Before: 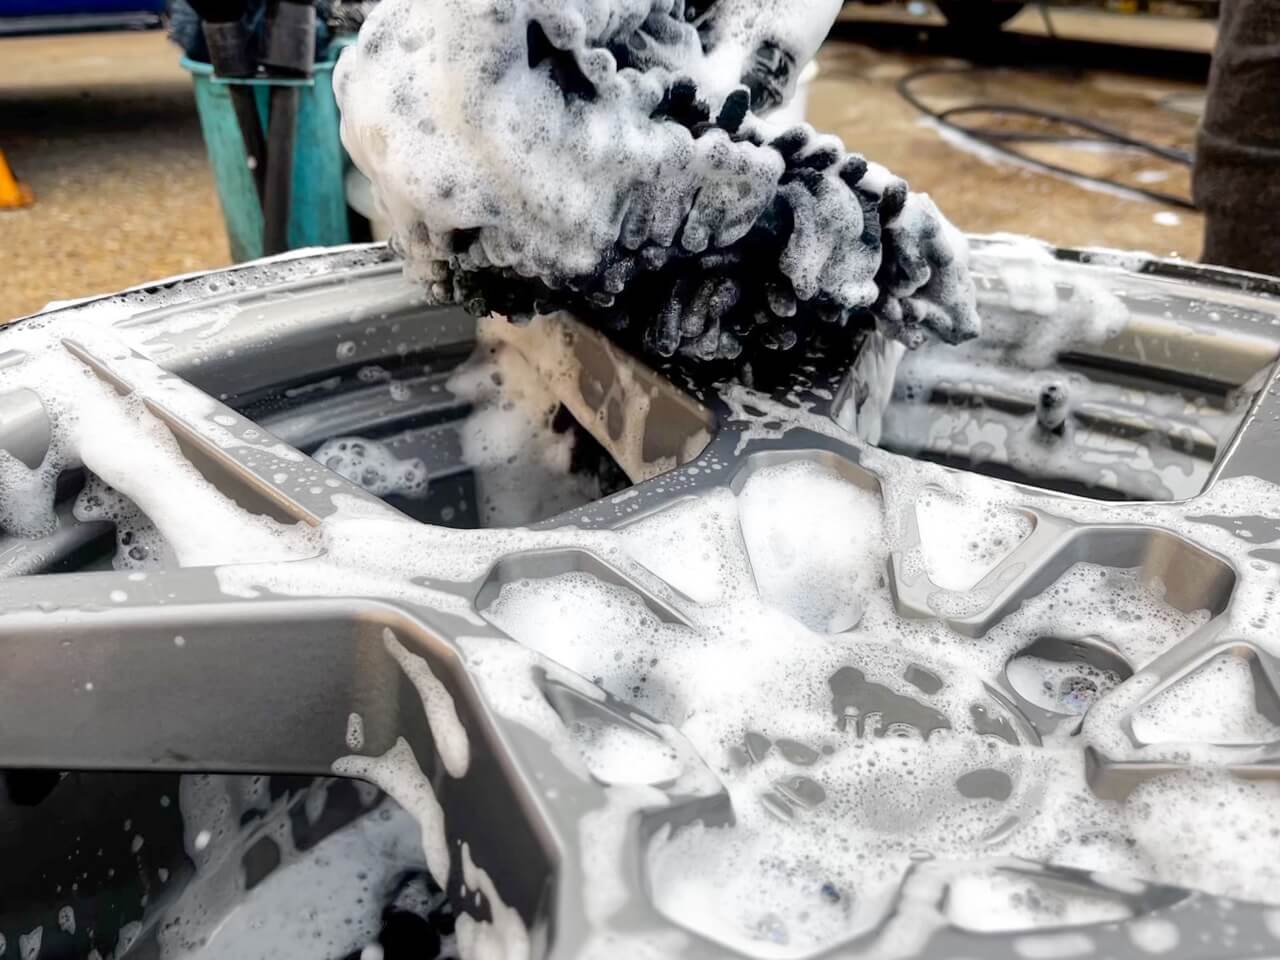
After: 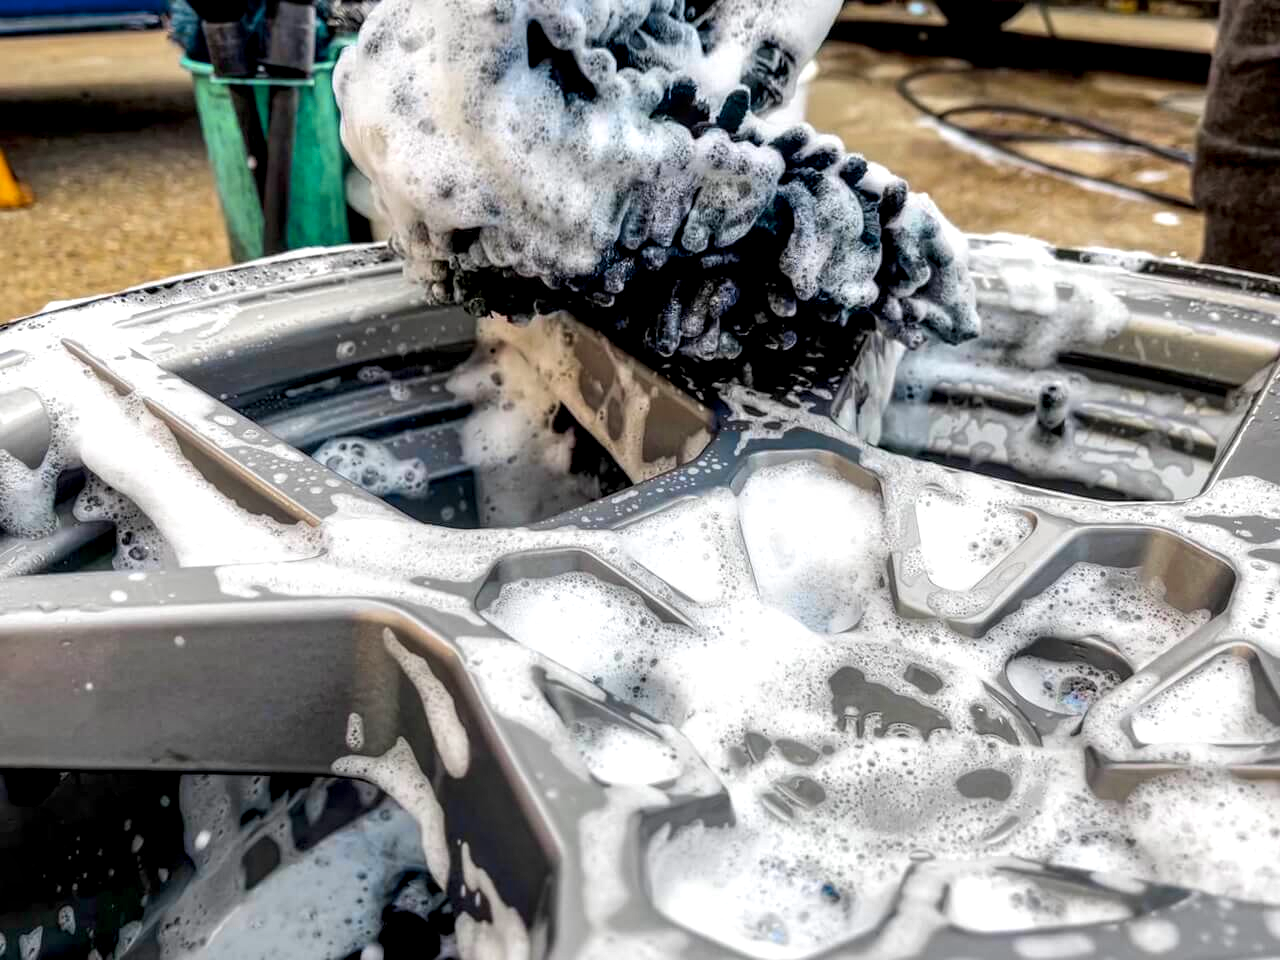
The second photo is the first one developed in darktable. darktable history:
local contrast: highlights 29%, detail 150%
velvia: strength 14.73%
color zones: curves: ch0 [(0.254, 0.492) (0.724, 0.62)]; ch1 [(0.25, 0.528) (0.719, 0.796)]; ch2 [(0, 0.472) (0.25, 0.5) (0.73, 0.184)]
